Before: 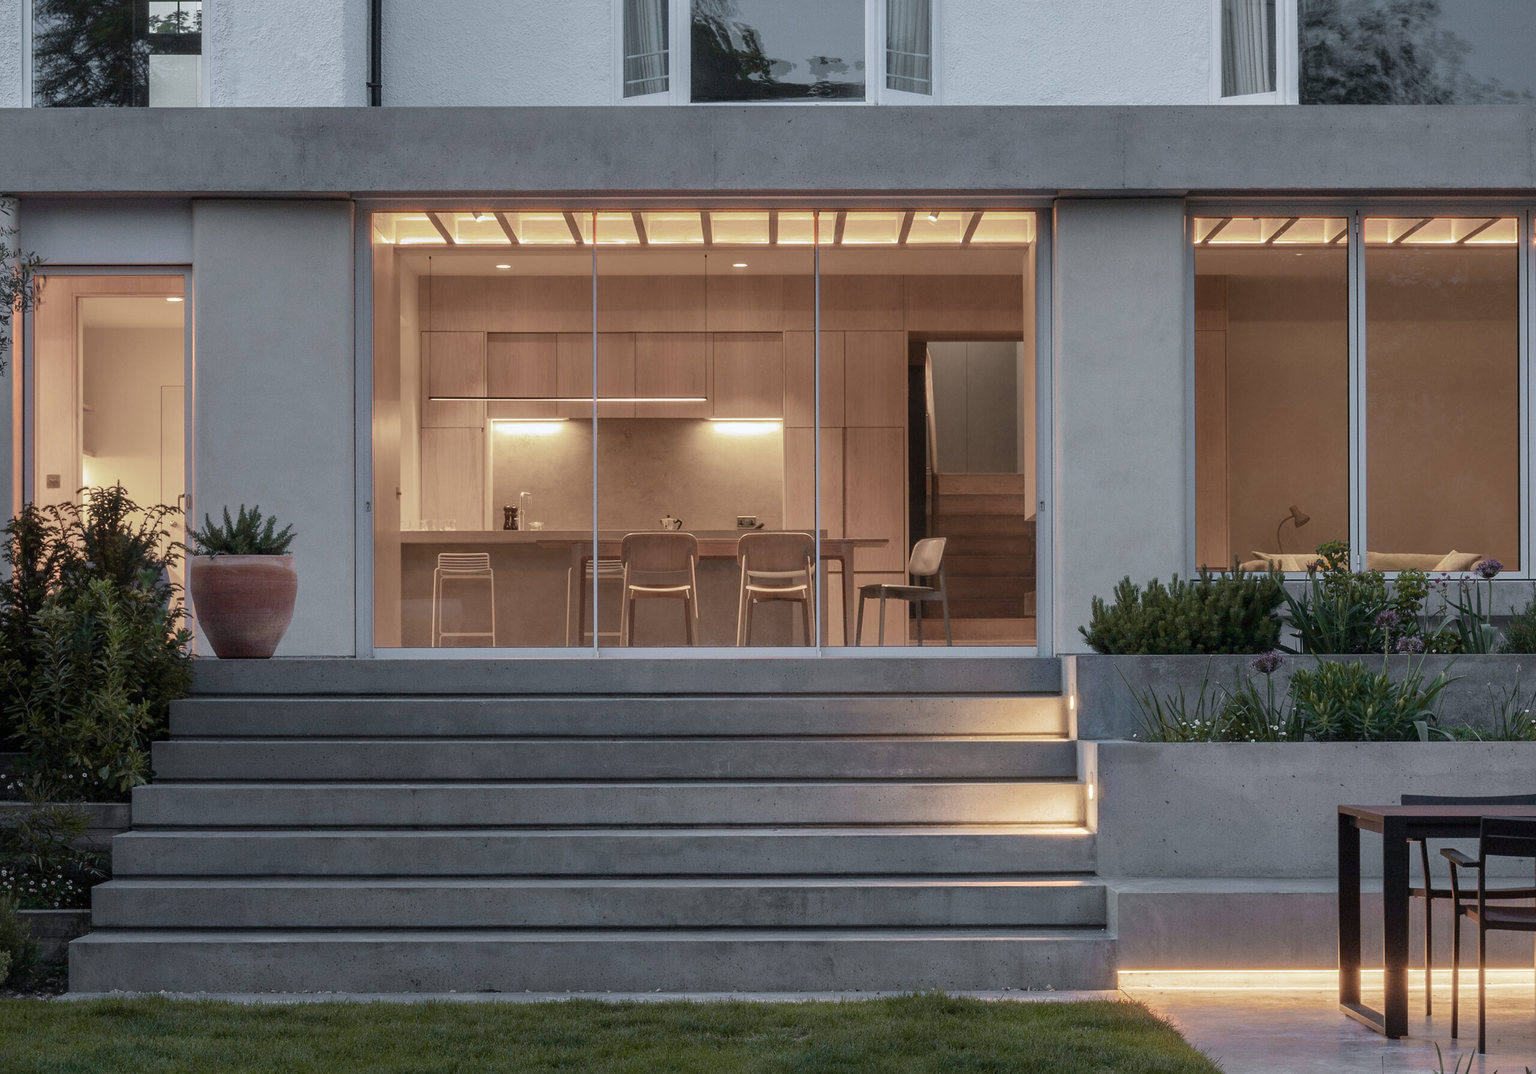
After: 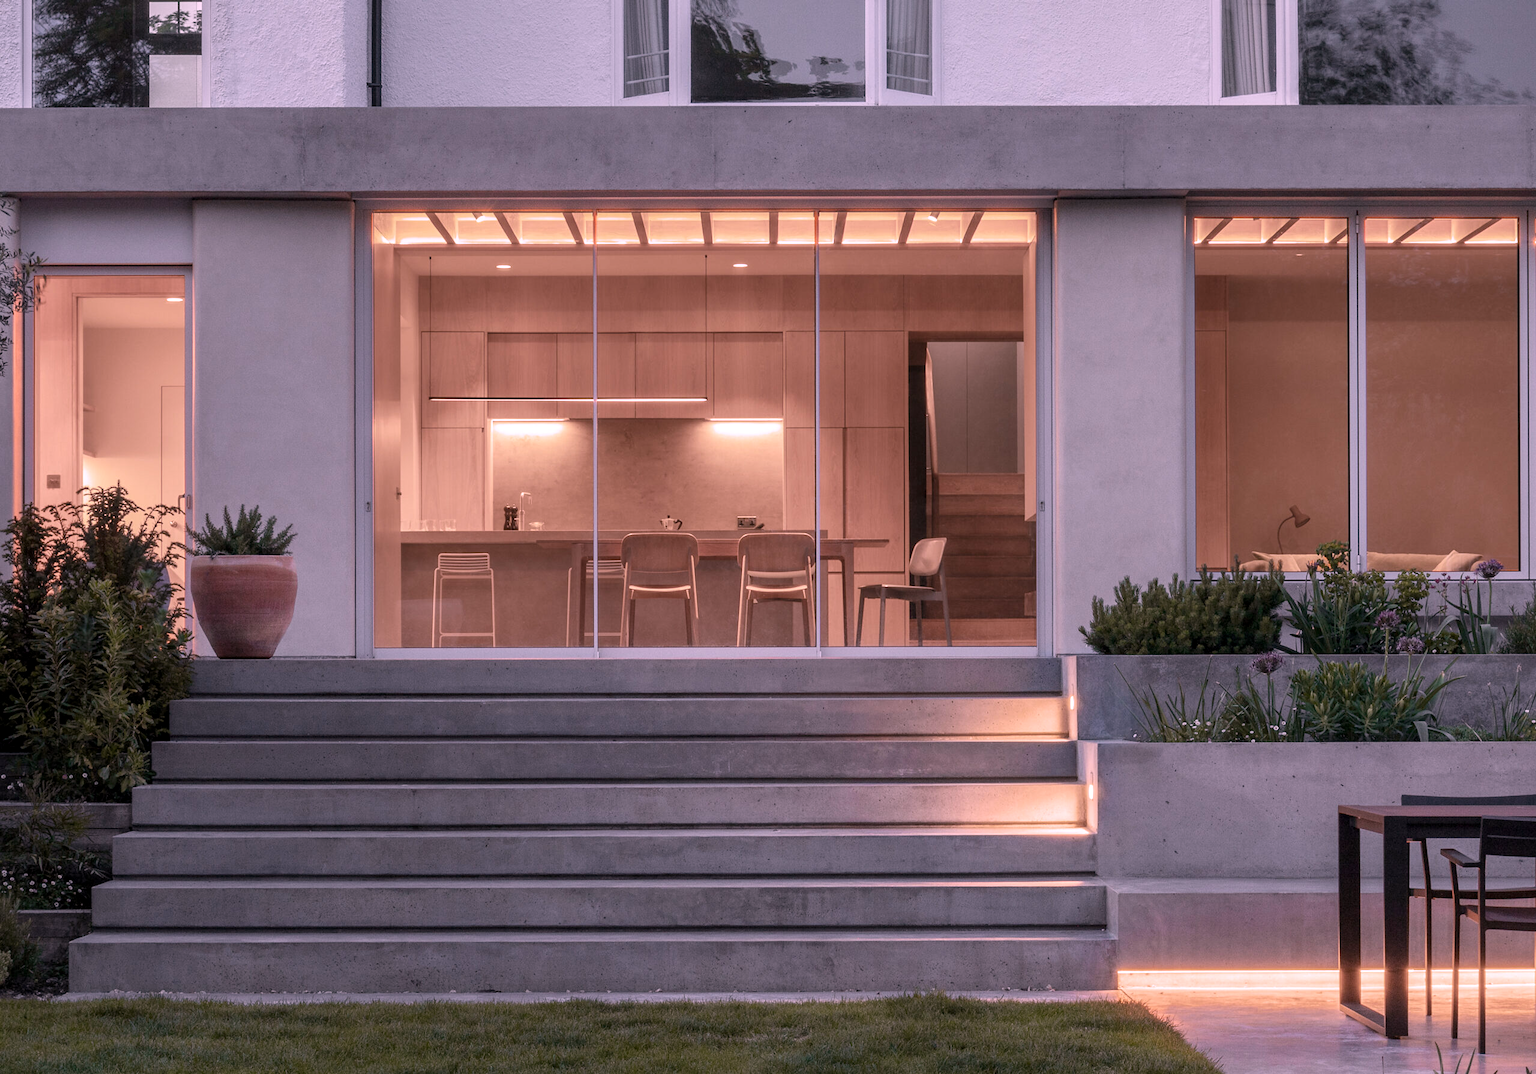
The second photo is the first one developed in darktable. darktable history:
local contrast: highlights 100%, shadows 100%, detail 120%, midtone range 0.2
white balance: red 1.188, blue 1.11
